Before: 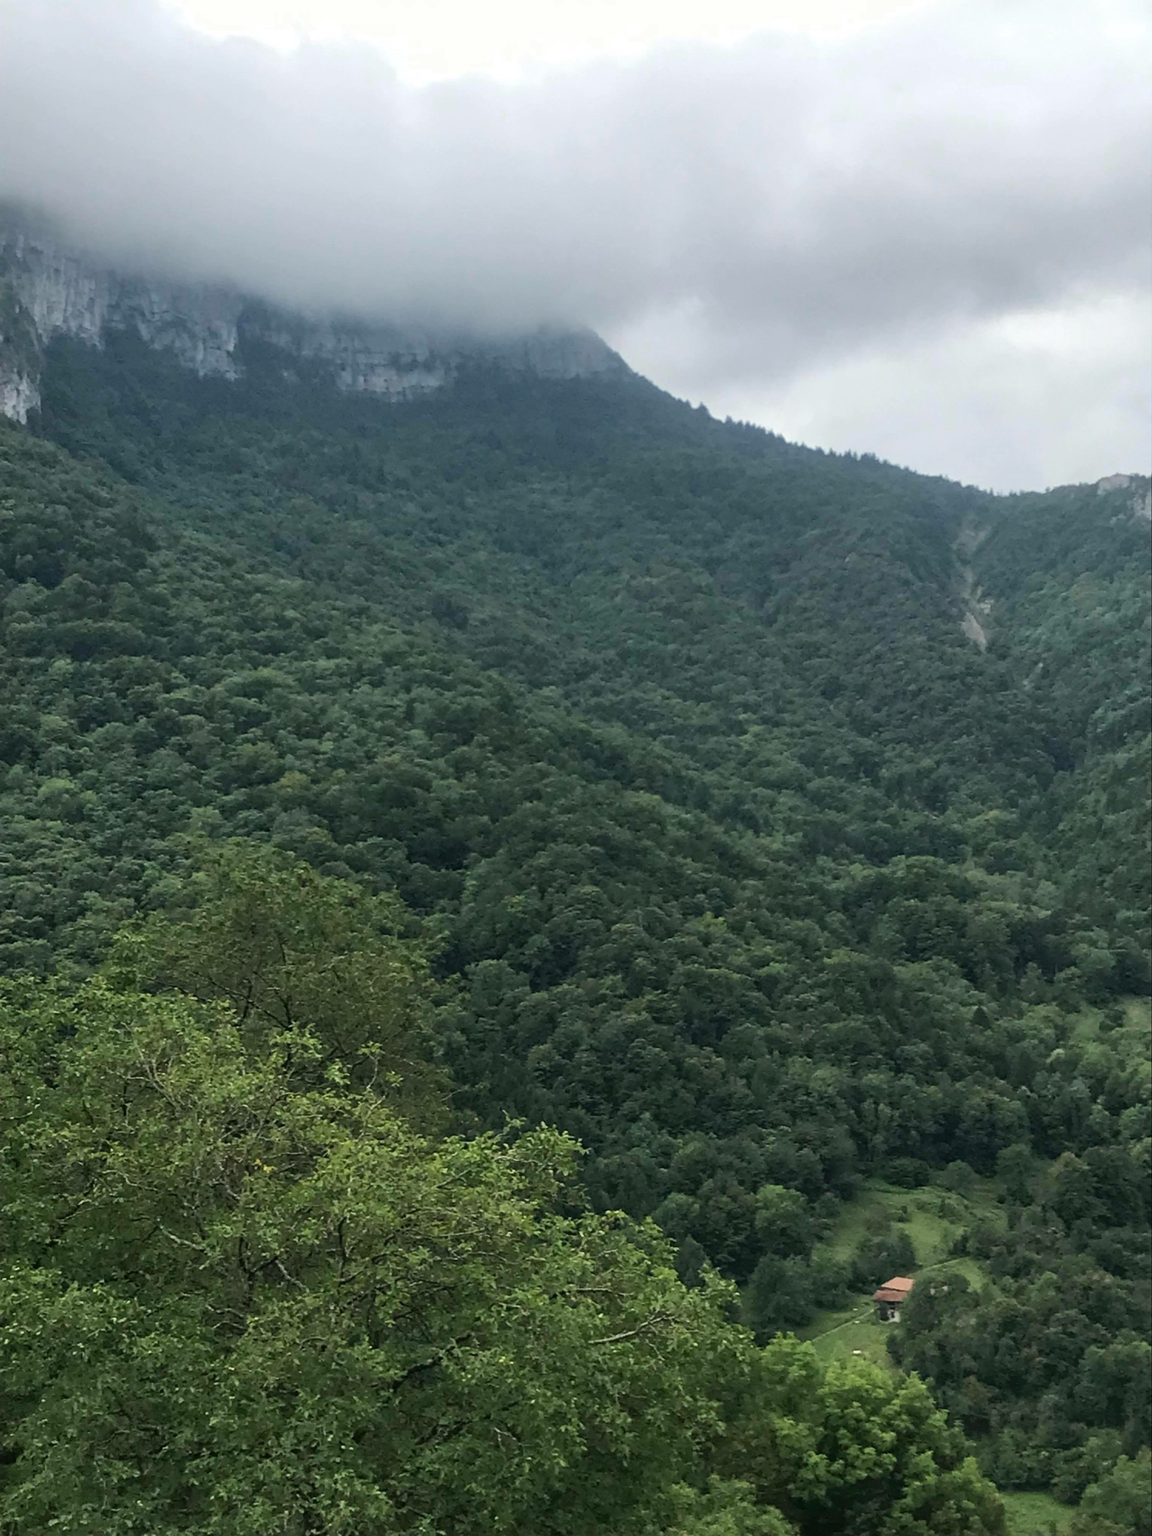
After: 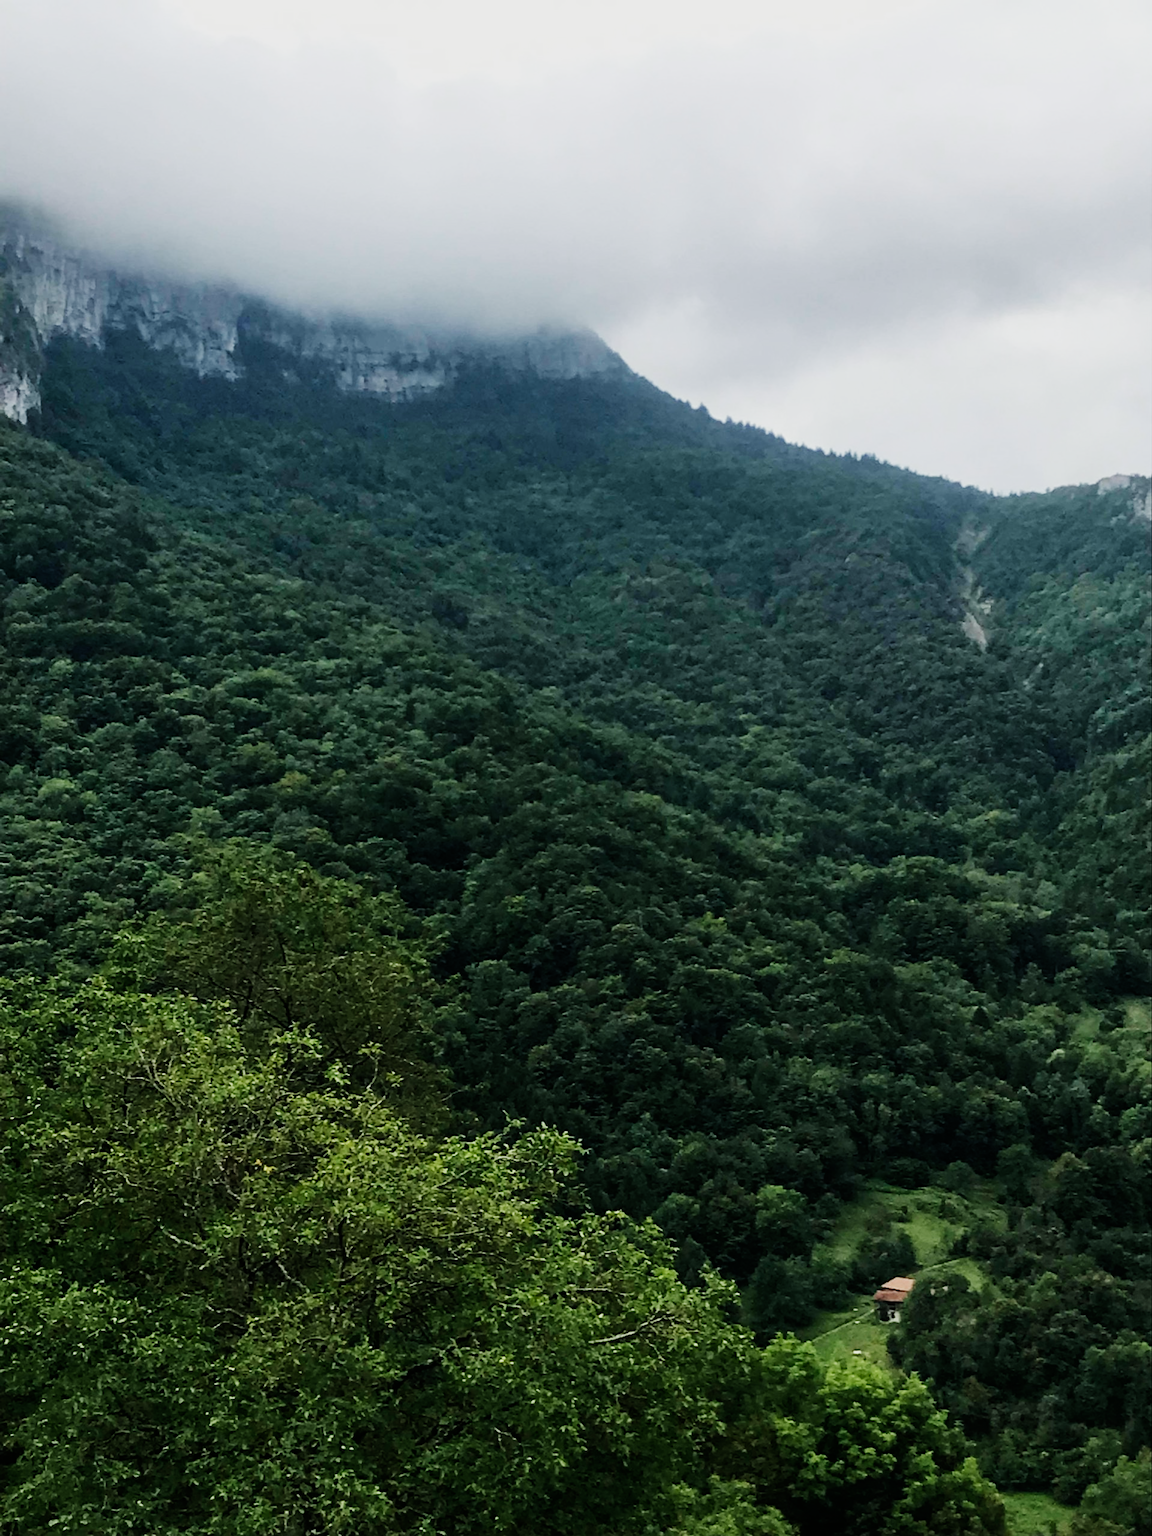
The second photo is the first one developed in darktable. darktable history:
exposure: compensate highlight preservation false
sigmoid: contrast 2, skew -0.2, preserve hue 0%, red attenuation 0.1, red rotation 0.035, green attenuation 0.1, green rotation -0.017, blue attenuation 0.15, blue rotation -0.052, base primaries Rec2020
